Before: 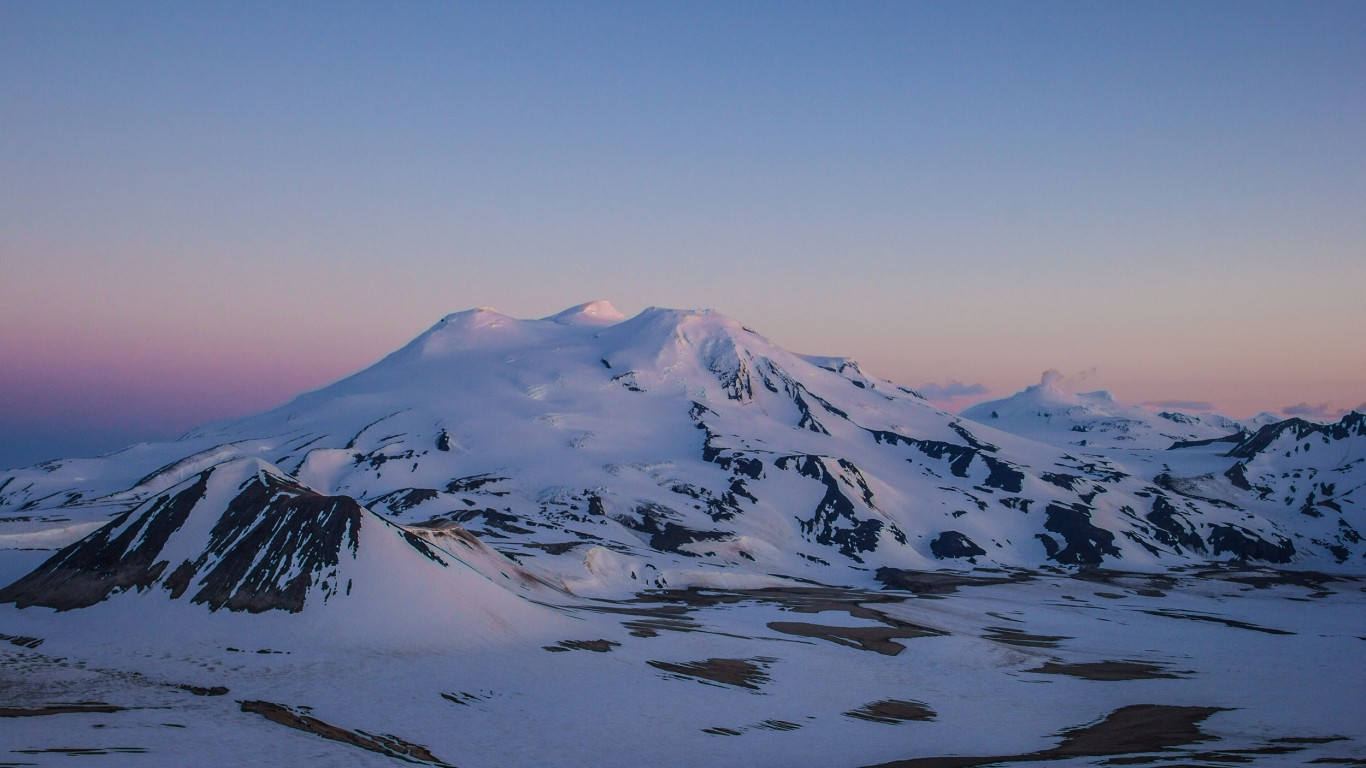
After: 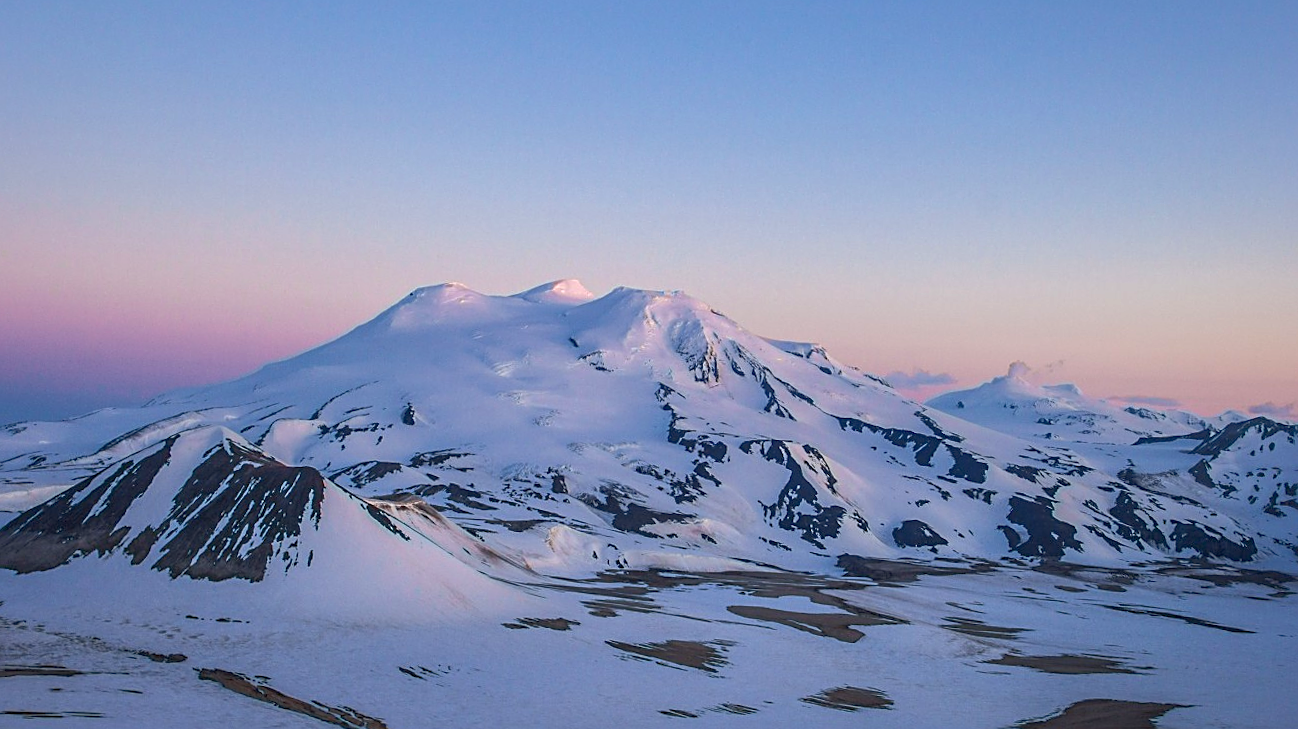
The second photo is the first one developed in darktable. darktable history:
exposure: black level correction 0, exposure 0.696 EV, compensate highlight preservation false
sharpen: on, module defaults
crop and rotate: angle -1.69°
shadows and highlights: on, module defaults
tone equalizer: on, module defaults
